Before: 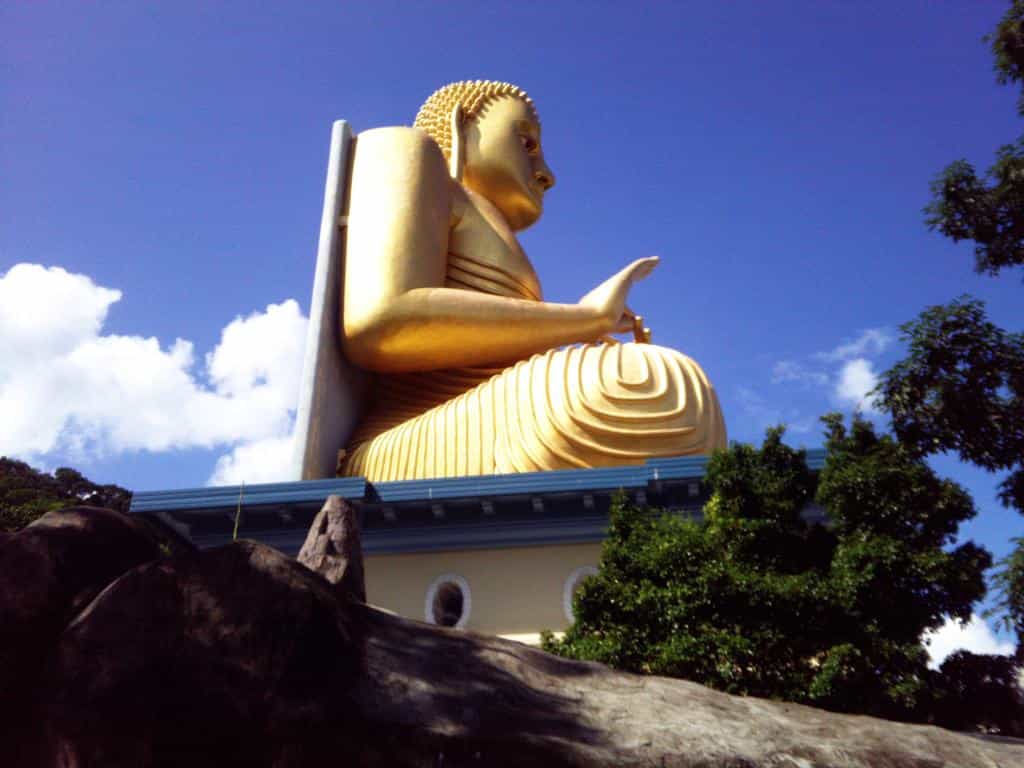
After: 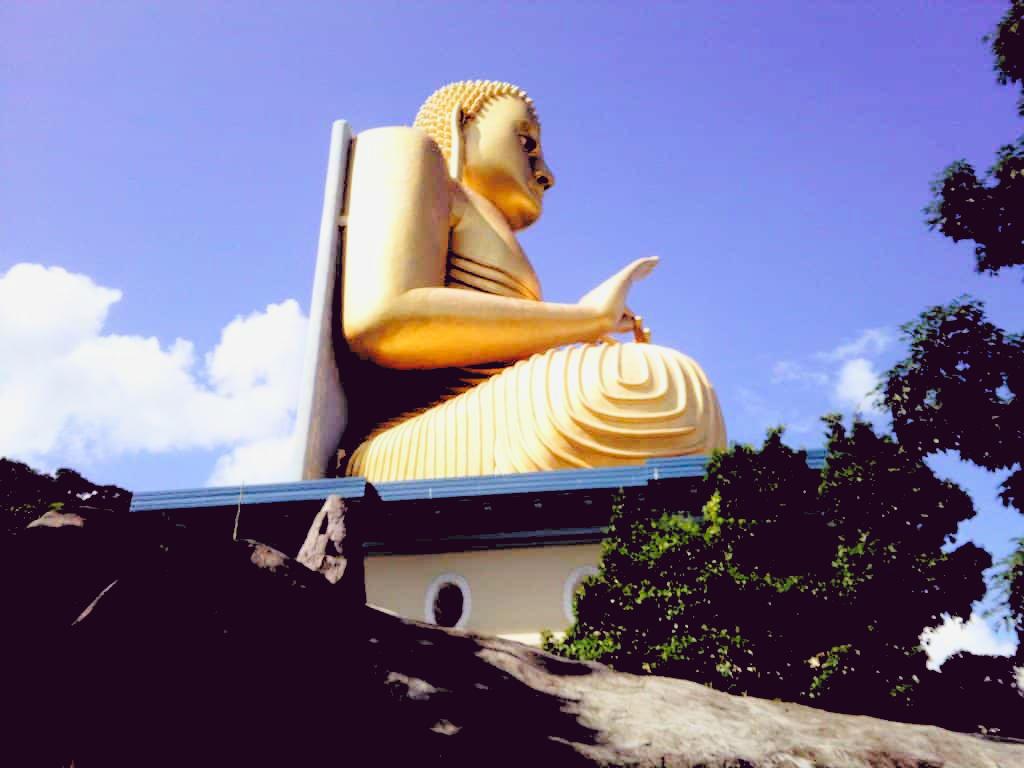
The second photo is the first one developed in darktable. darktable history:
rgb levels: levels [[0.027, 0.429, 0.996], [0, 0.5, 1], [0, 0.5, 1]]
filmic rgb: black relative exposure -16 EV, white relative exposure 2.93 EV, hardness 10.04, color science v6 (2022)
tone curve: curves: ch0 [(0, 0) (0.003, 0.09) (0.011, 0.095) (0.025, 0.097) (0.044, 0.108) (0.069, 0.117) (0.1, 0.129) (0.136, 0.151) (0.177, 0.185) (0.224, 0.229) (0.277, 0.299) (0.335, 0.379) (0.399, 0.469) (0.468, 0.55) (0.543, 0.629) (0.623, 0.702) (0.709, 0.775) (0.801, 0.85) (0.898, 0.91) (1, 1)], preserve colors none
